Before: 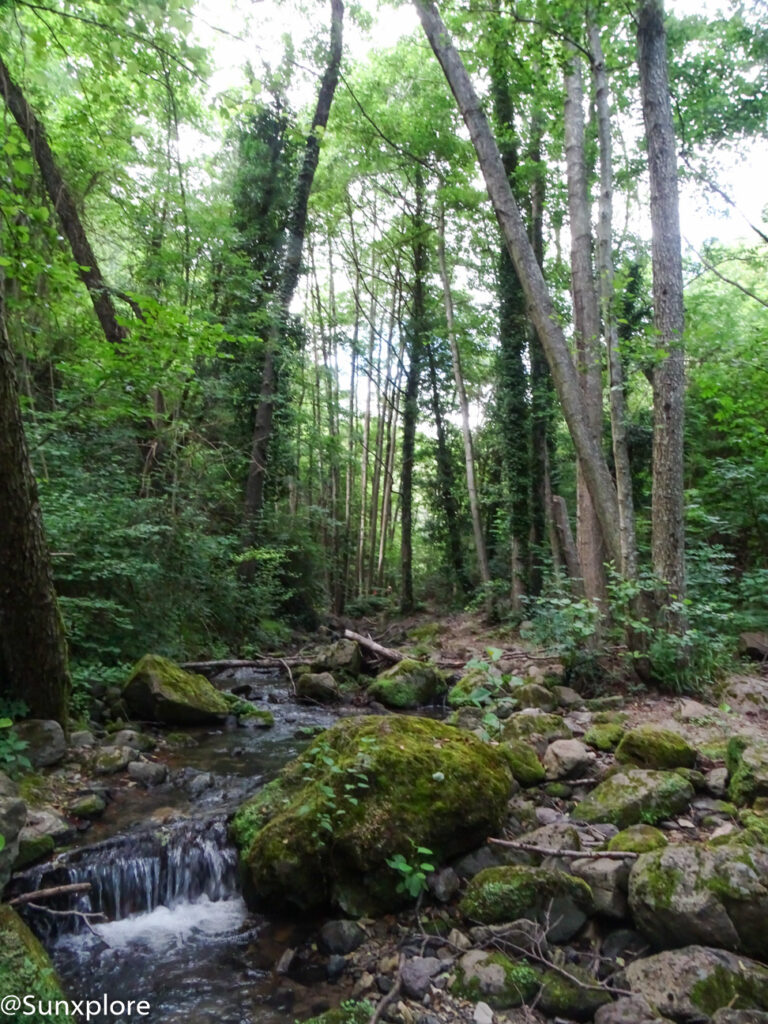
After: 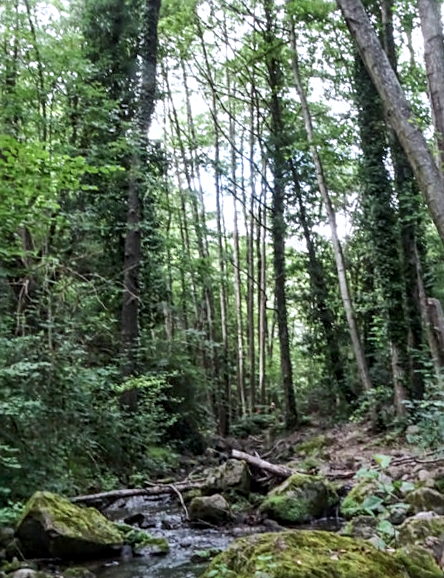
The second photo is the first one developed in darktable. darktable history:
white balance: red 0.984, blue 1.059
contrast brightness saturation: contrast 0.11, saturation -0.17
local contrast: on, module defaults
crop: left 16.202%, top 11.208%, right 26.045%, bottom 20.557%
shadows and highlights: radius 100.41, shadows 50.55, highlights -64.36, highlights color adjustment 49.82%, soften with gaussian
rotate and perspective: rotation -5°, crop left 0.05, crop right 0.952, crop top 0.11, crop bottom 0.89
sharpen: on, module defaults
